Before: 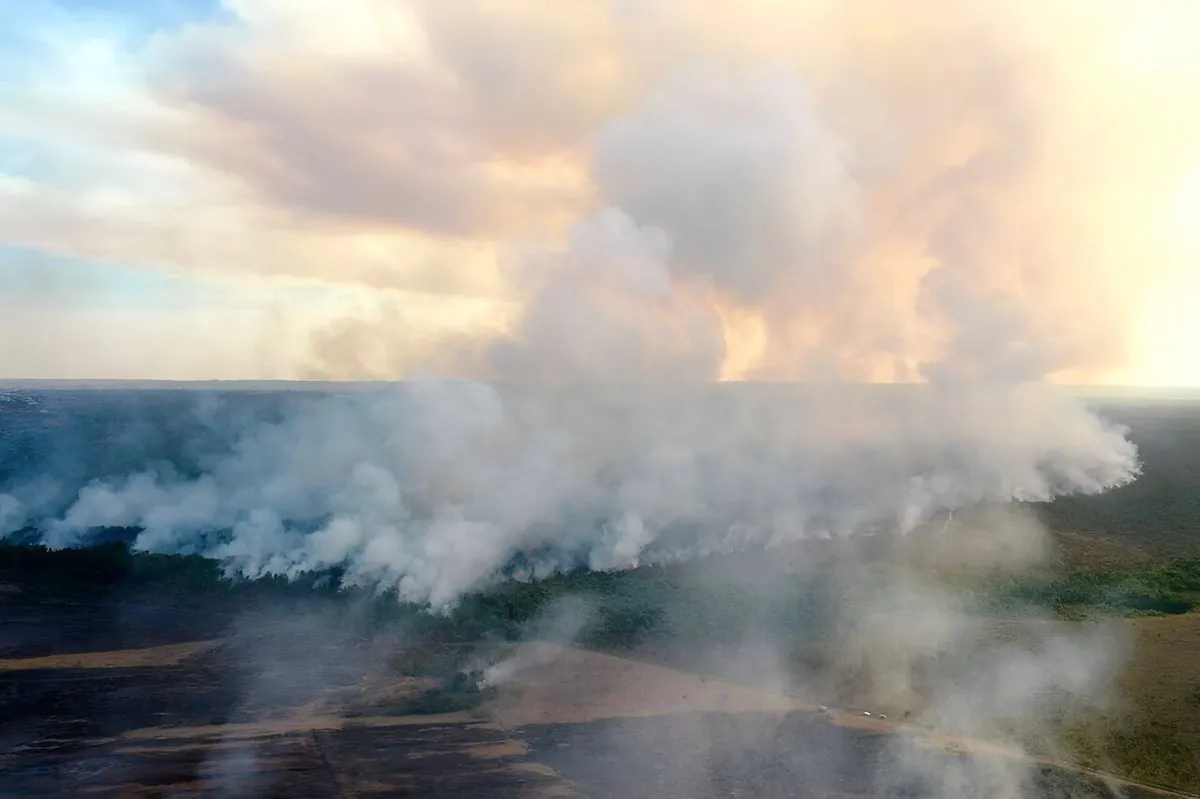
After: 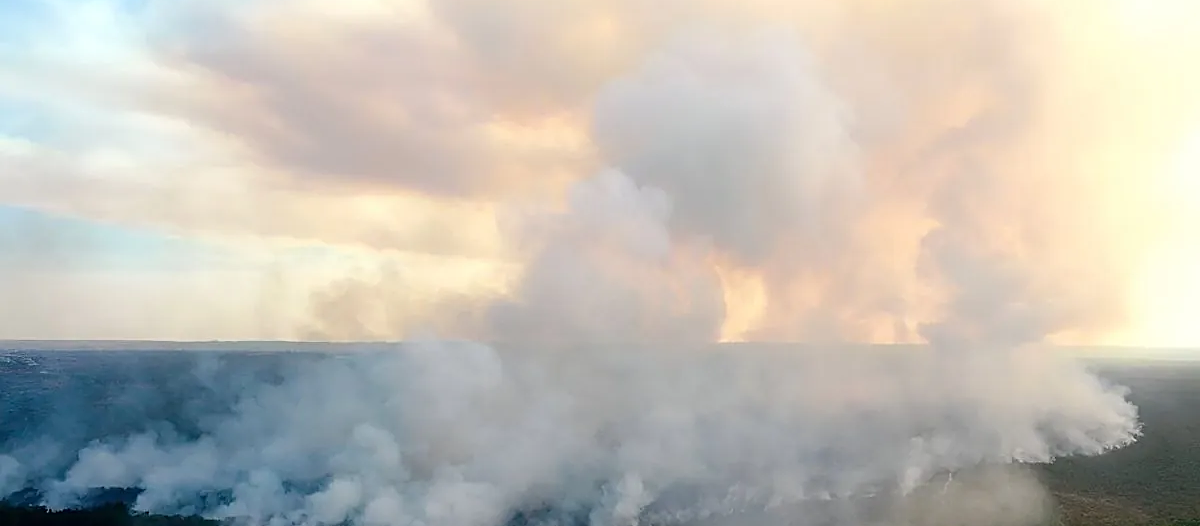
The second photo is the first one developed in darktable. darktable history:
crop and rotate: top 4.912%, bottom 29.133%
sharpen: on, module defaults
